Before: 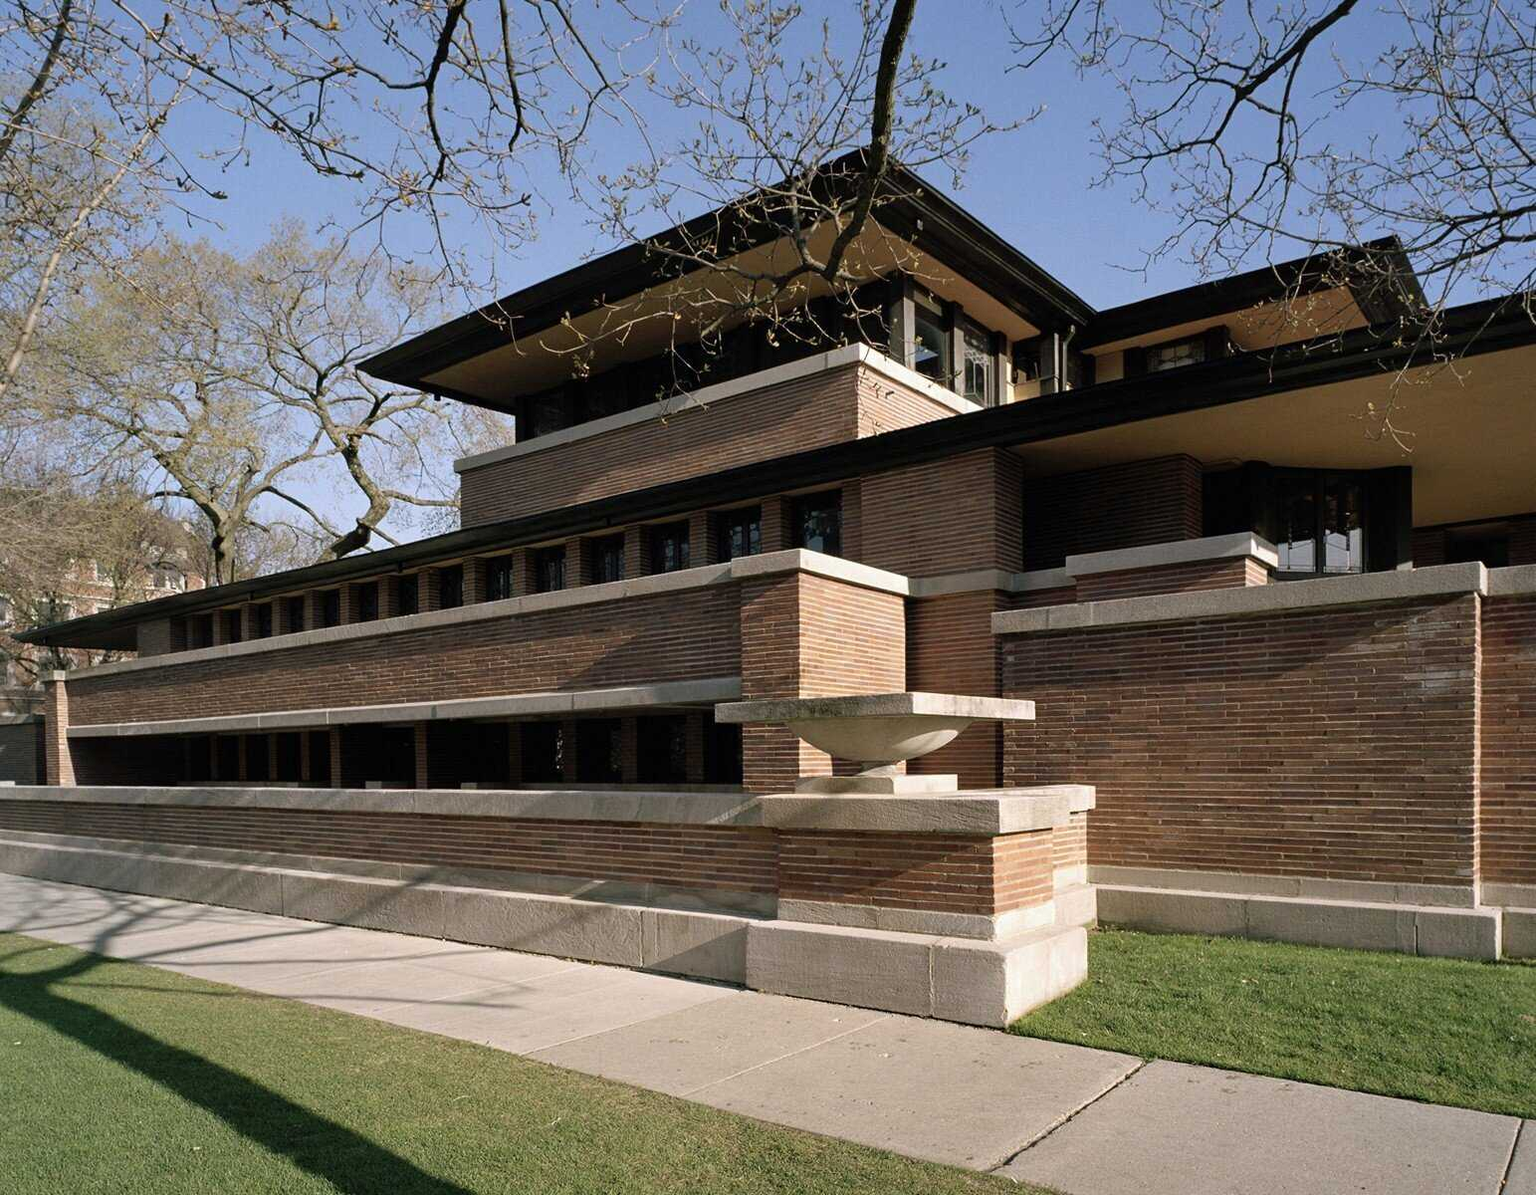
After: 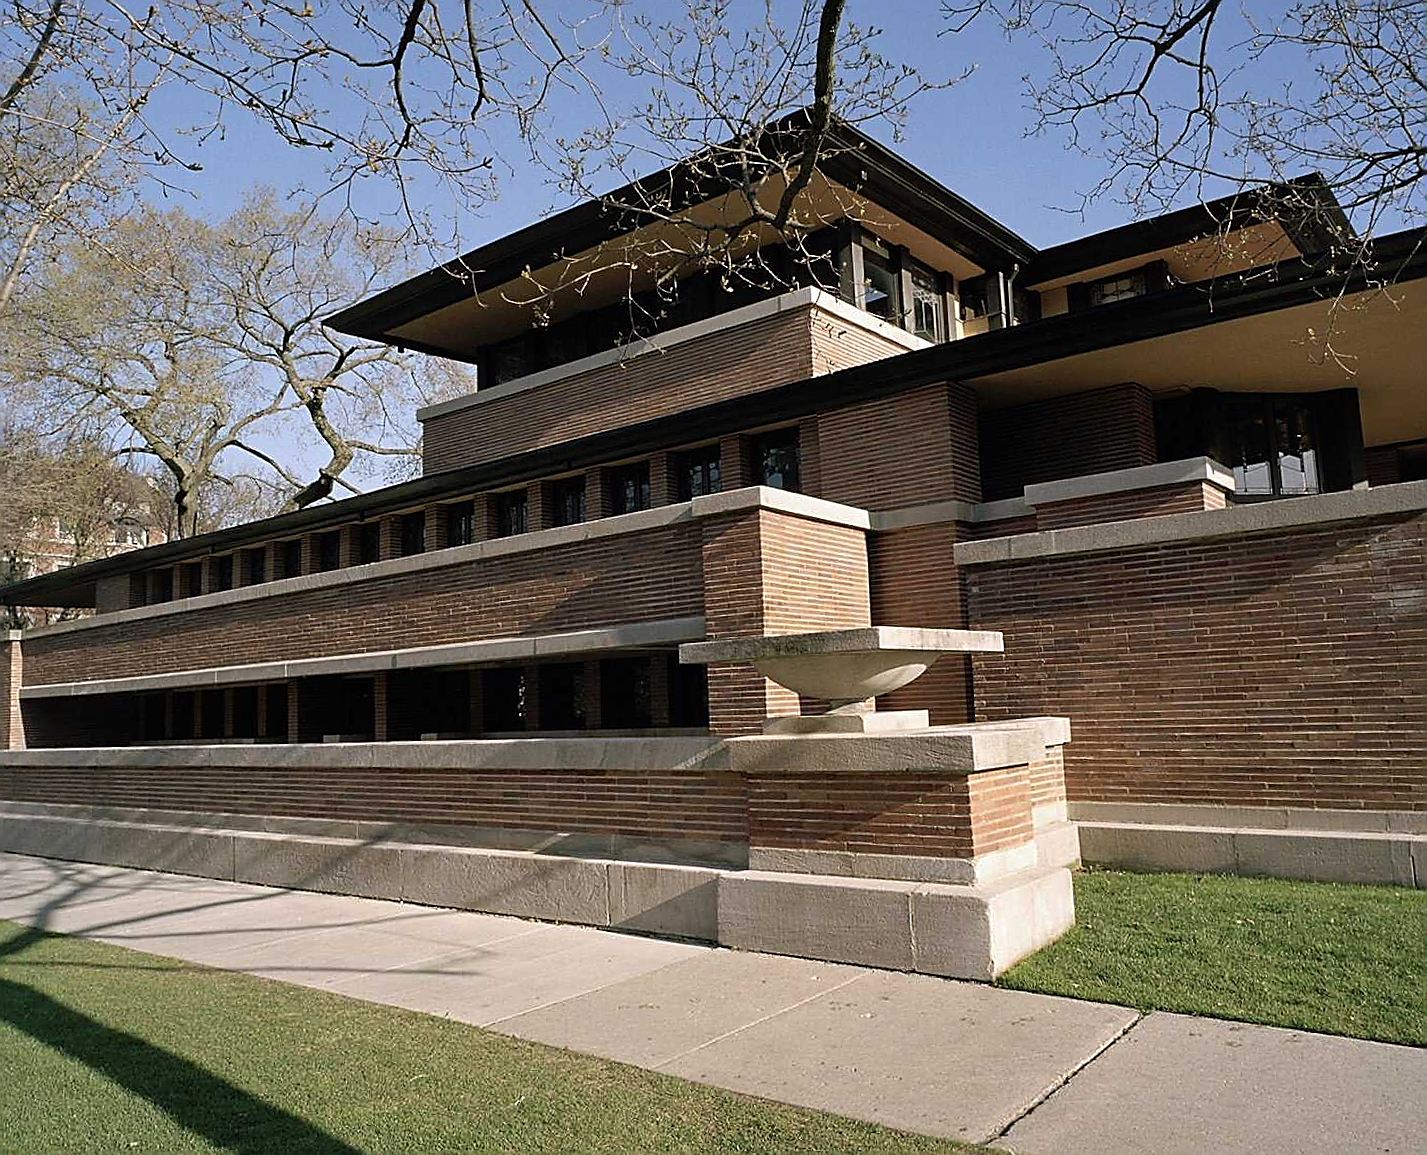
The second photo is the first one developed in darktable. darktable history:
white balance: emerald 1
rotate and perspective: rotation -1.68°, lens shift (vertical) -0.146, crop left 0.049, crop right 0.912, crop top 0.032, crop bottom 0.96
sharpen: radius 1.4, amount 1.25, threshold 0.7
